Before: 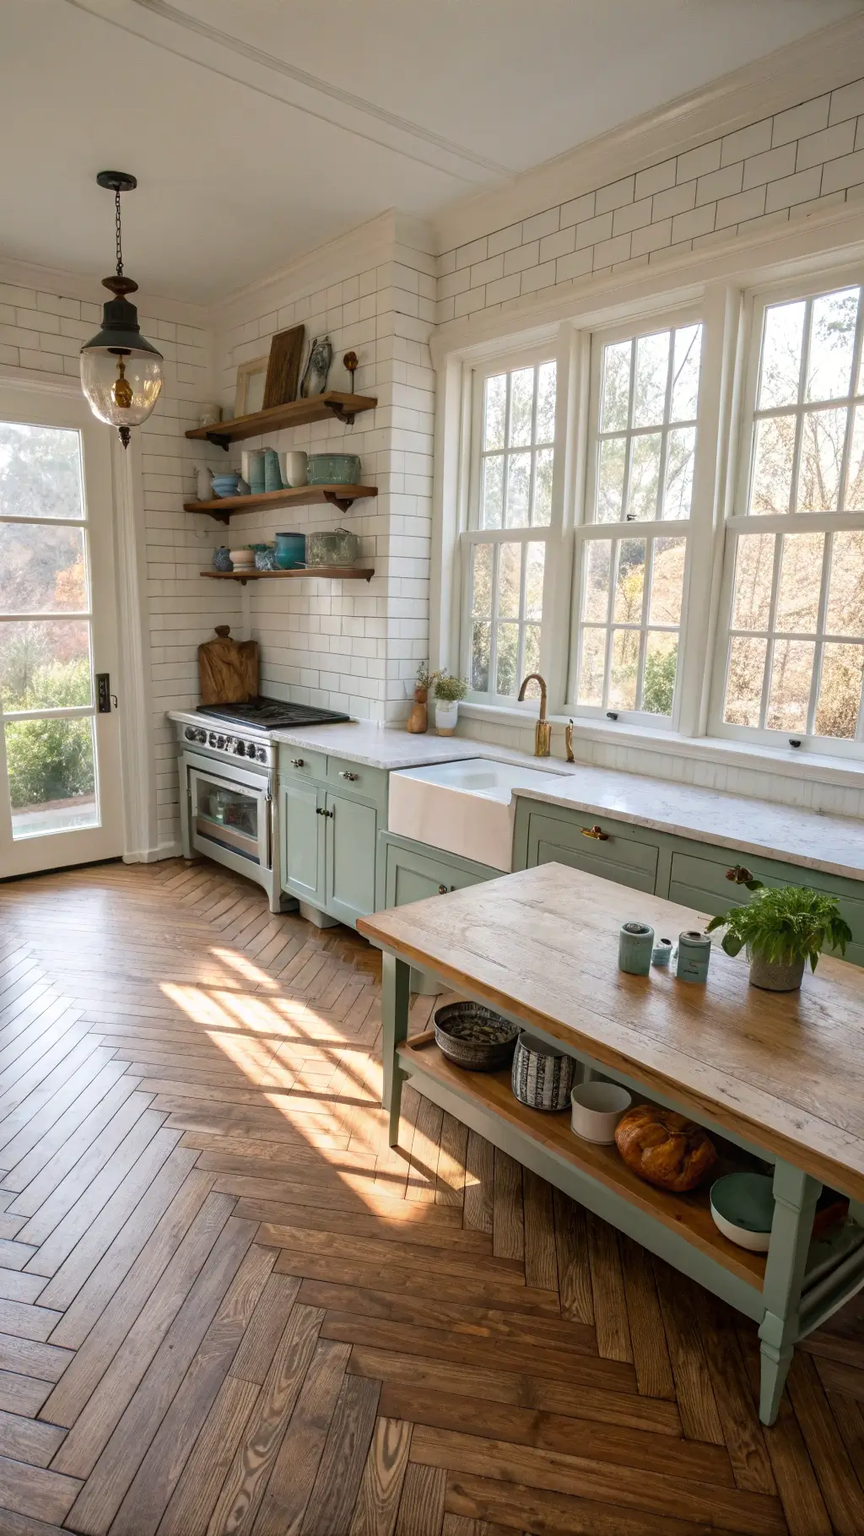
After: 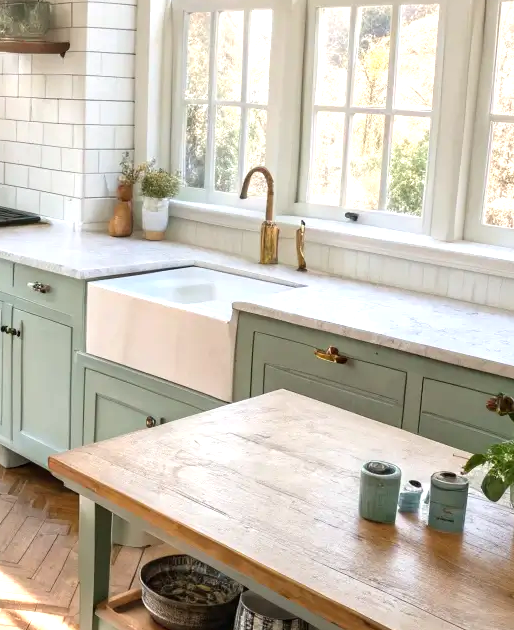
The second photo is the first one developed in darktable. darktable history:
crop: left 36.607%, top 34.735%, right 13.146%, bottom 30.611%
exposure: exposure 0.6 EV, compensate highlight preservation false
